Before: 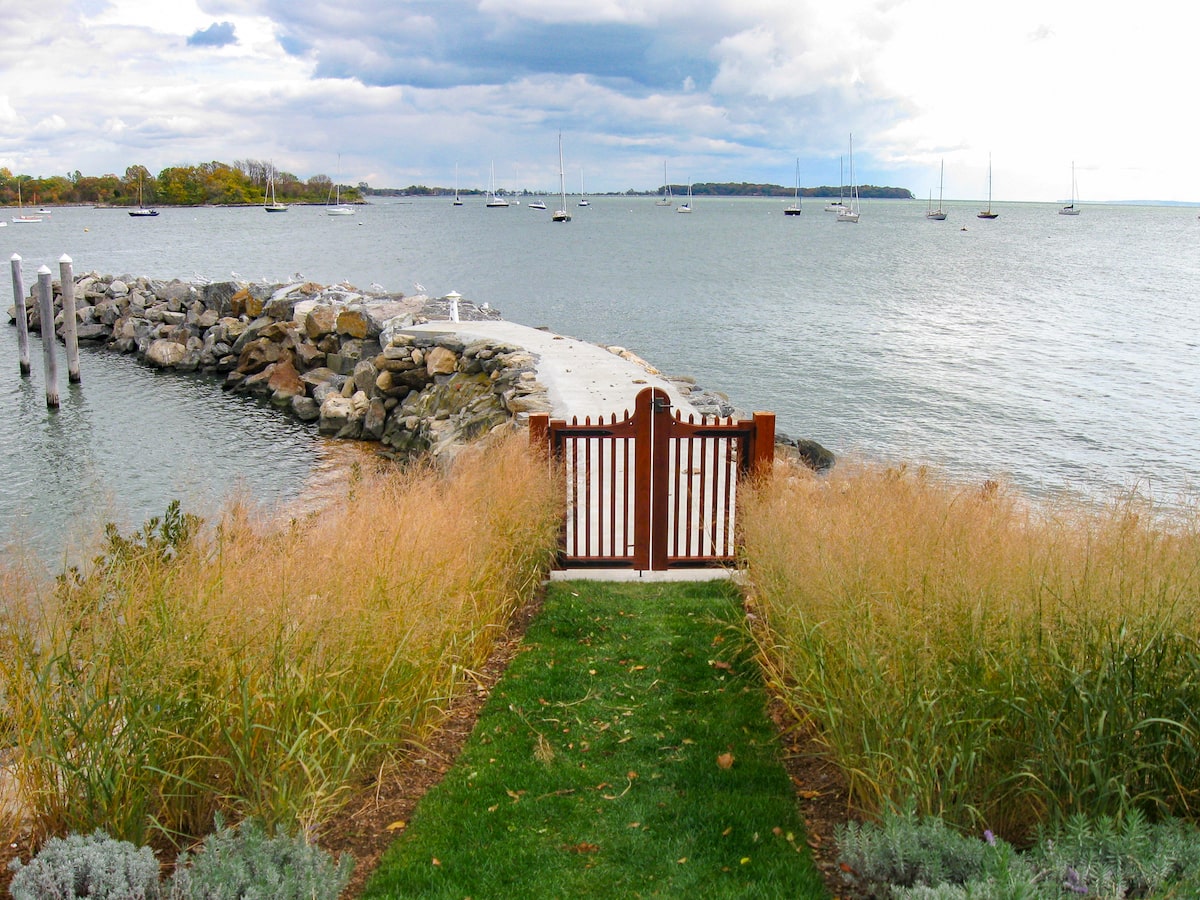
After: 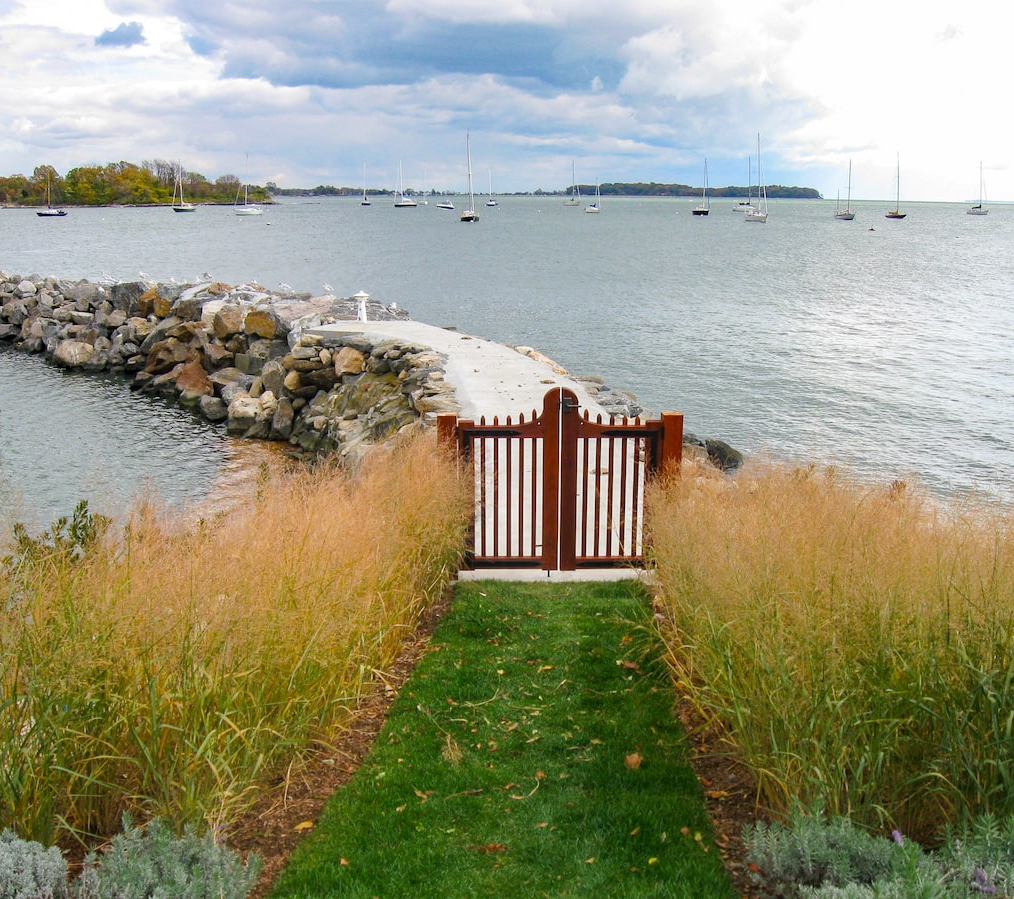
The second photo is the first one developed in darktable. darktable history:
crop: left 7.67%, right 7.805%
